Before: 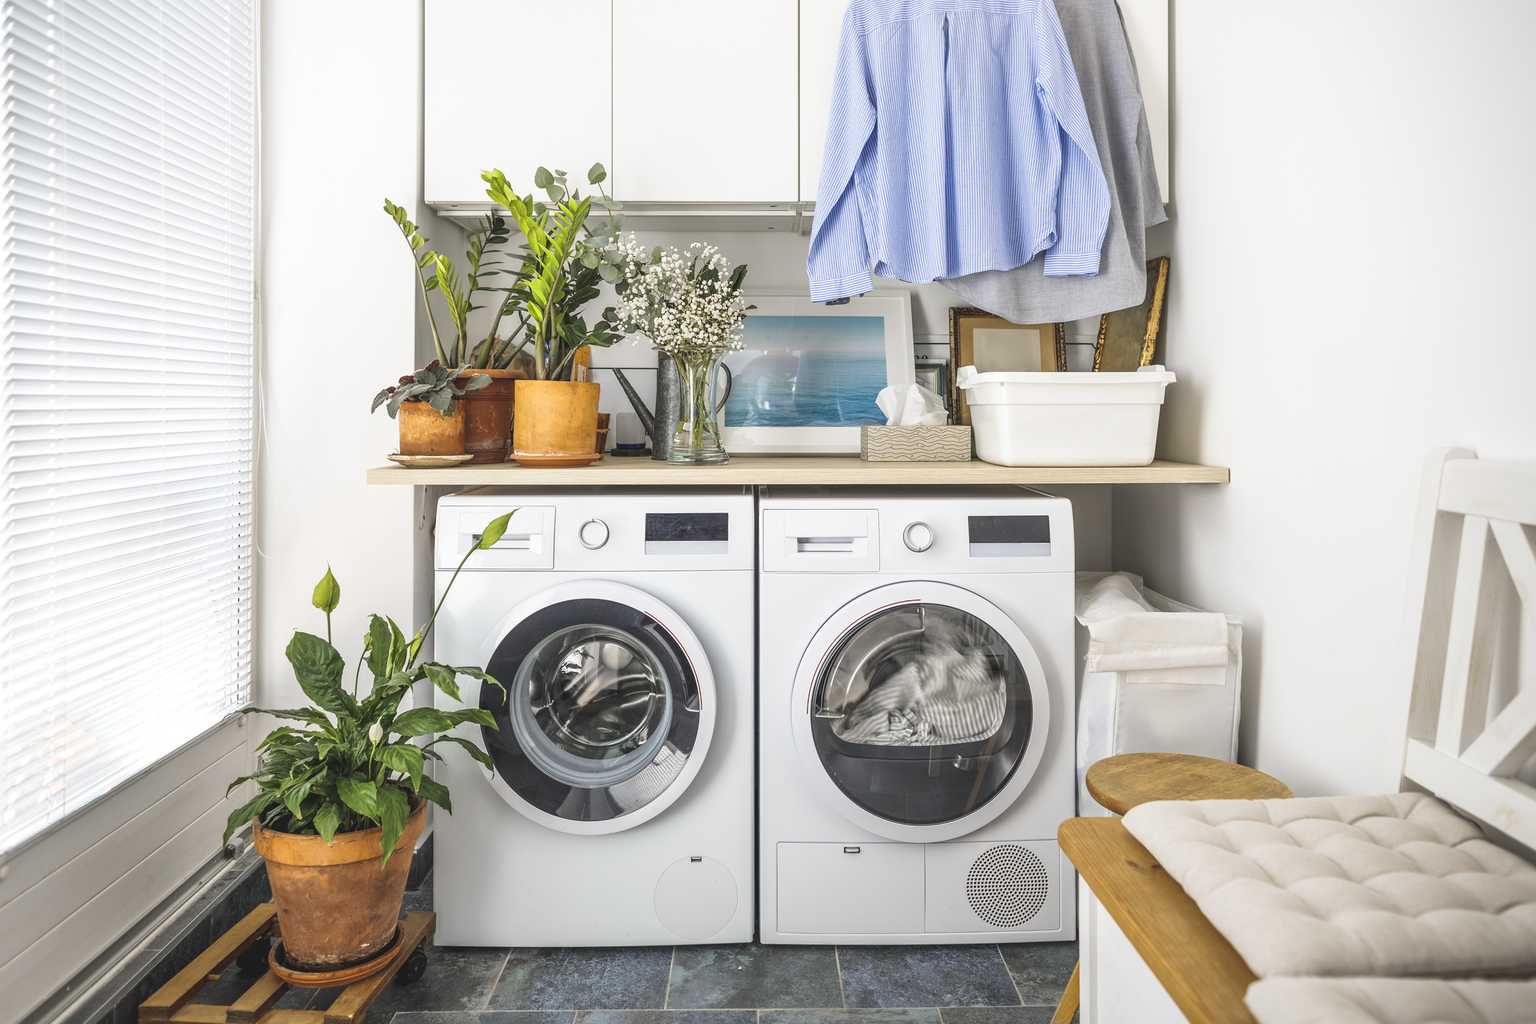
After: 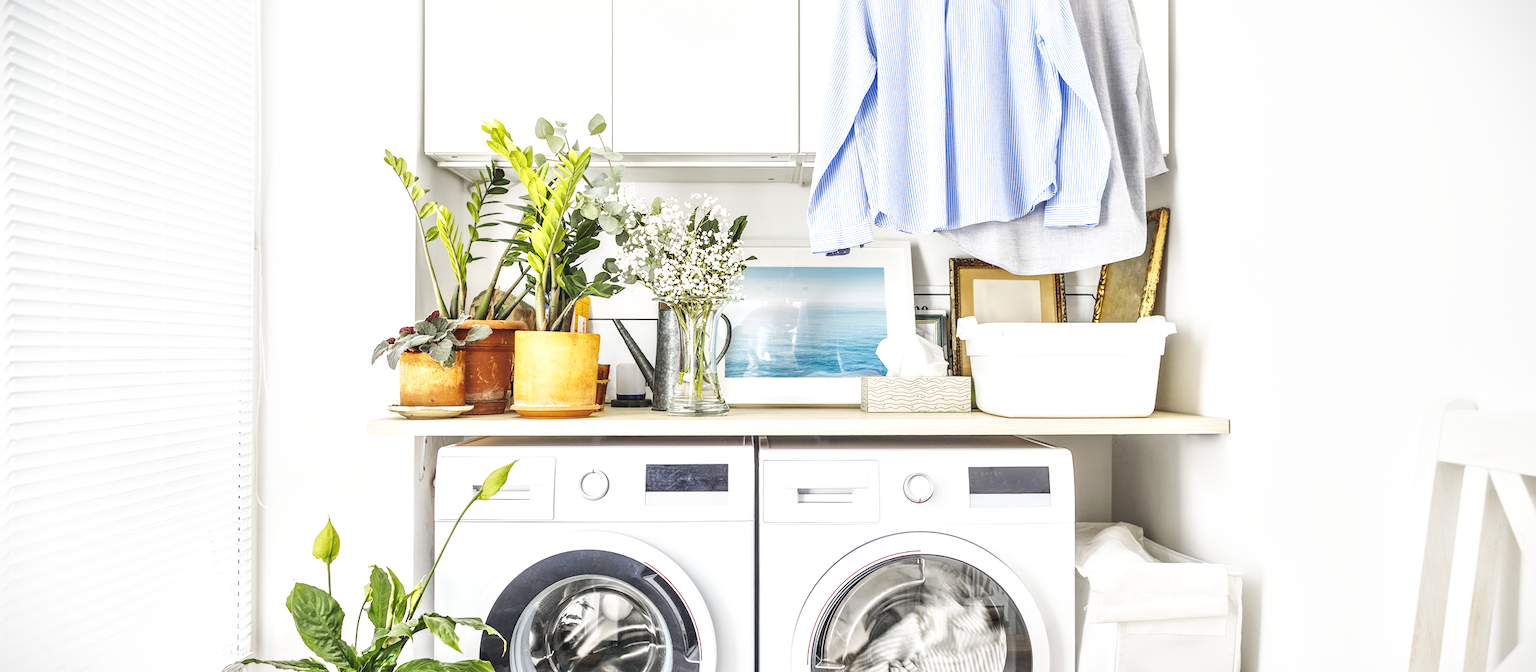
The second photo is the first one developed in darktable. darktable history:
base curve: curves: ch0 [(0, 0.003) (0.001, 0.002) (0.006, 0.004) (0.02, 0.022) (0.048, 0.086) (0.094, 0.234) (0.162, 0.431) (0.258, 0.629) (0.385, 0.8) (0.548, 0.918) (0.751, 0.988) (1, 1)], preserve colors none
local contrast: mode bilateral grid, contrast 20, coarseness 50, detail 141%, midtone range 0.2
tone equalizer: -8 EV -0.002 EV, -7 EV 0.005 EV, -6 EV -0.009 EV, -5 EV 0.011 EV, -4 EV -0.012 EV, -3 EV 0.007 EV, -2 EV -0.062 EV, -1 EV -0.293 EV, +0 EV -0.582 EV, smoothing diameter 2%, edges refinement/feathering 20, mask exposure compensation -1.57 EV, filter diffusion 5
crop and rotate: top 4.848%, bottom 29.503%
vignetting: fall-off start 100%, brightness -0.406, saturation -0.3, width/height ratio 1.324, dithering 8-bit output, unbound false
